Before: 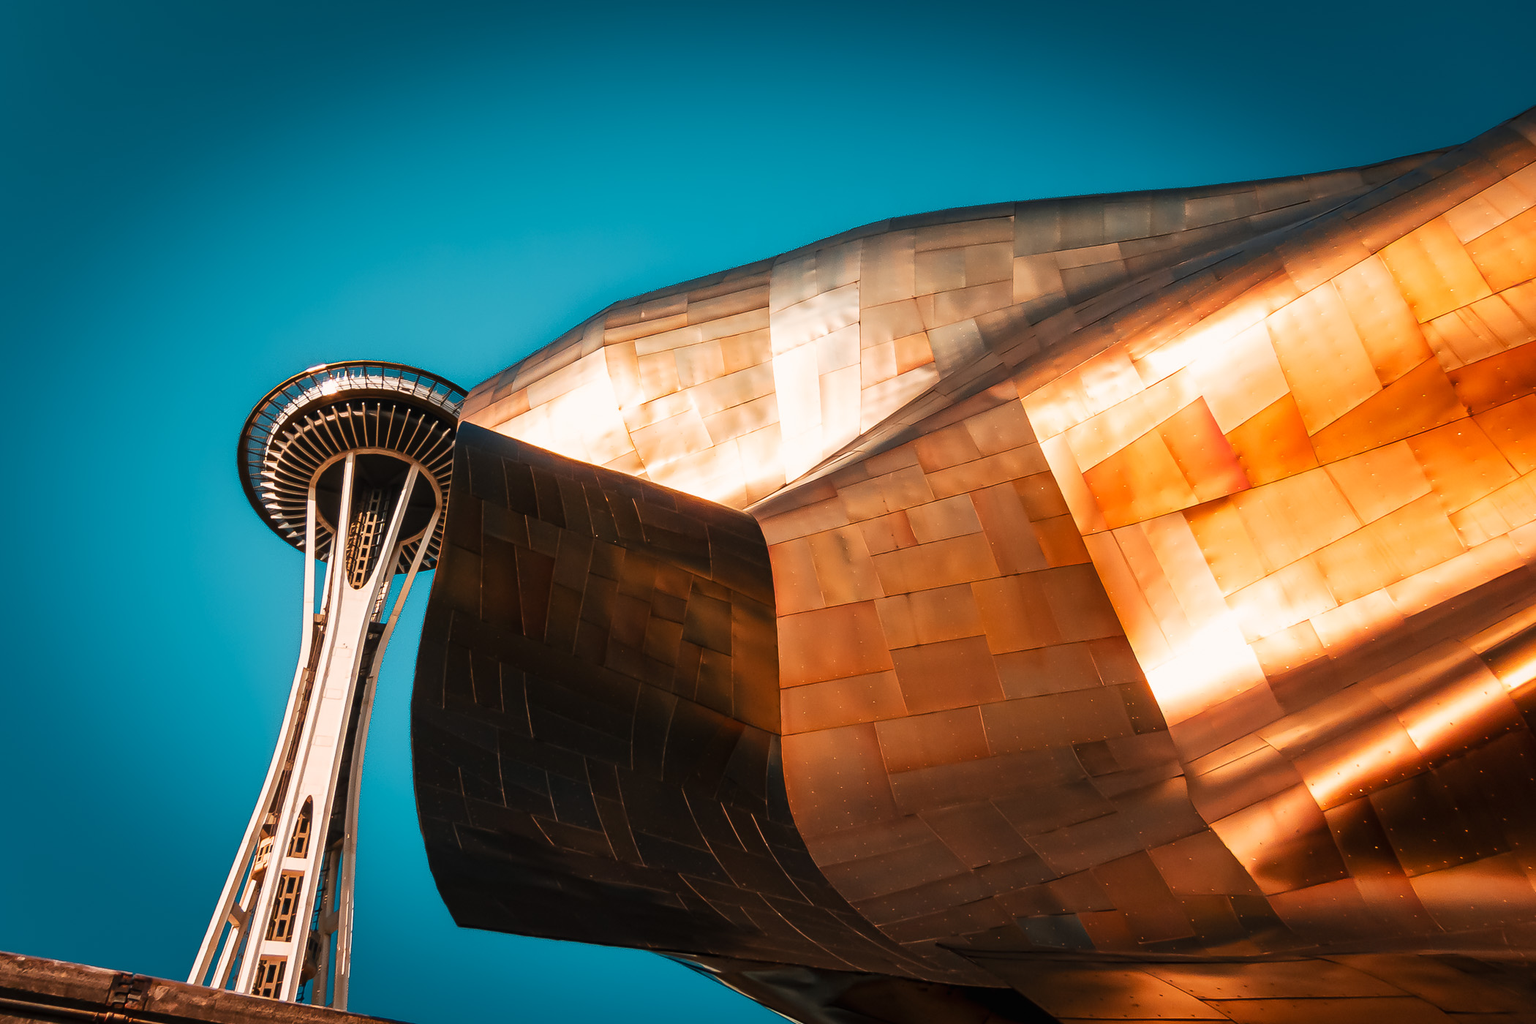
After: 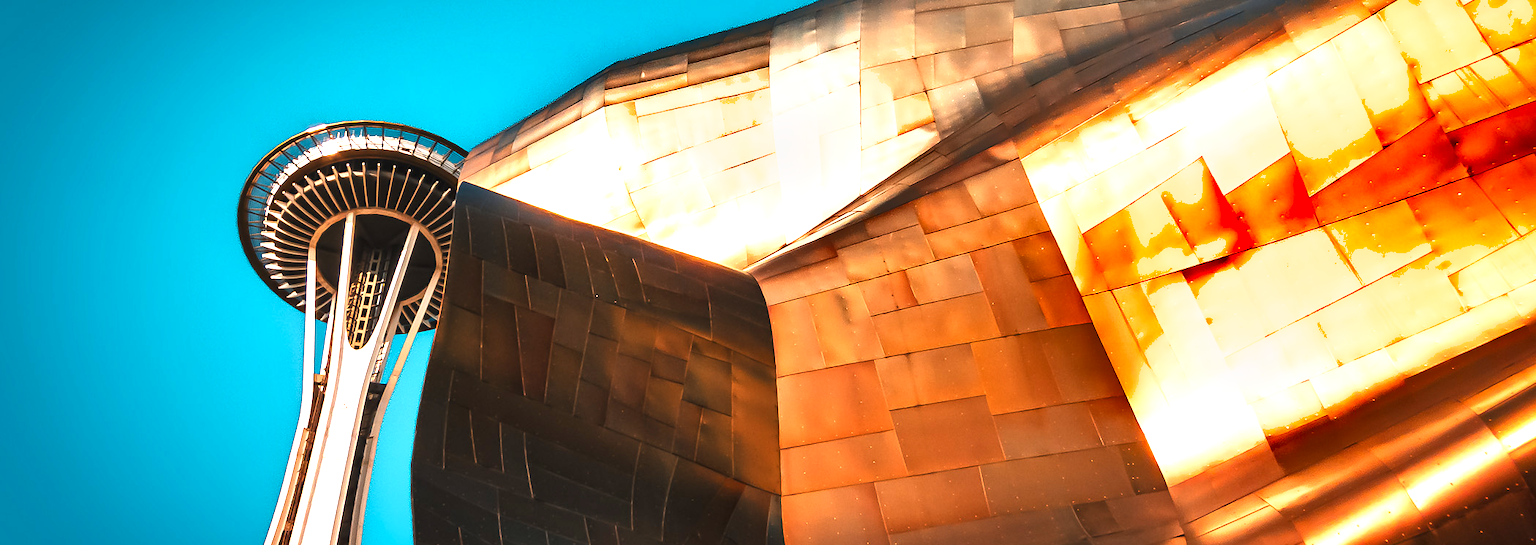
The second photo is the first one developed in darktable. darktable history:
exposure: black level correction 0, exposure 1.103 EV, compensate highlight preservation false
color balance rgb: perceptual saturation grading › global saturation 0.923%
crop and rotate: top 23.436%, bottom 23.274%
shadows and highlights: shadows 43.71, white point adjustment -1.5, soften with gaussian
